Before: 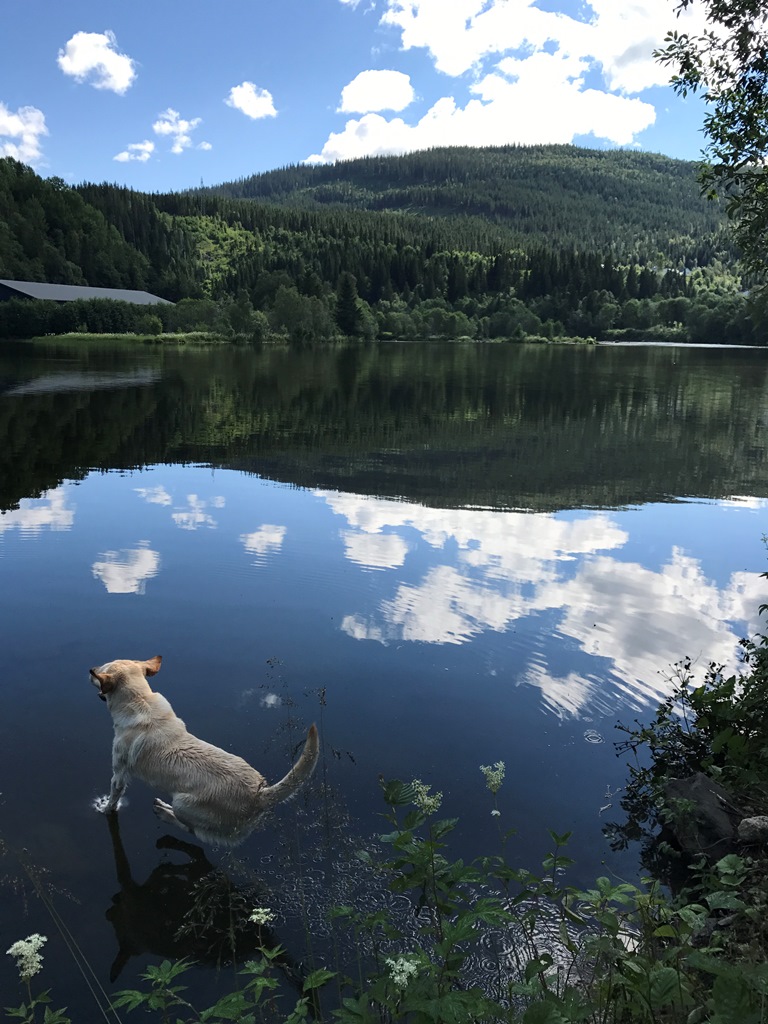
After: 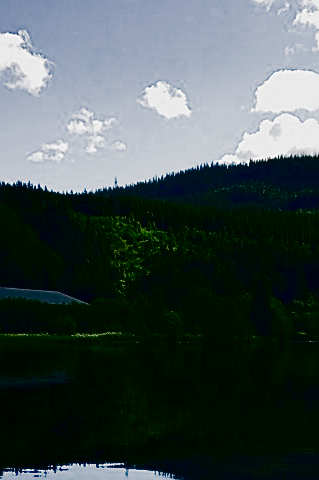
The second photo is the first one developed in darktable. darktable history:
sharpen: on, module defaults
crop and rotate: left 11.23%, top 0.094%, right 47.205%, bottom 53.013%
exposure: exposure 0.601 EV, compensate highlight preservation false
filmic rgb: black relative exposure -11.34 EV, white relative exposure 3.22 EV, hardness 6.75, color science v5 (2021), contrast in shadows safe, contrast in highlights safe
tone curve: curves: ch0 [(0.003, 0) (0.066, 0.031) (0.16, 0.089) (0.269, 0.218) (0.395, 0.408) (0.517, 0.56) (0.684, 0.734) (0.791, 0.814) (1, 1)]; ch1 [(0, 0) (0.164, 0.115) (0.337, 0.332) (0.39, 0.398) (0.464, 0.461) (0.501, 0.5) (0.507, 0.5) (0.534, 0.532) (0.577, 0.59) (0.652, 0.681) (0.733, 0.764) (0.819, 0.823) (1, 1)]; ch2 [(0, 0) (0.337, 0.382) (0.464, 0.476) (0.501, 0.5) (0.527, 0.54) (0.551, 0.565) (0.628, 0.632) (0.689, 0.686) (1, 1)], color space Lab, independent channels, preserve colors none
contrast brightness saturation: brightness -0.992, saturation 0.986
